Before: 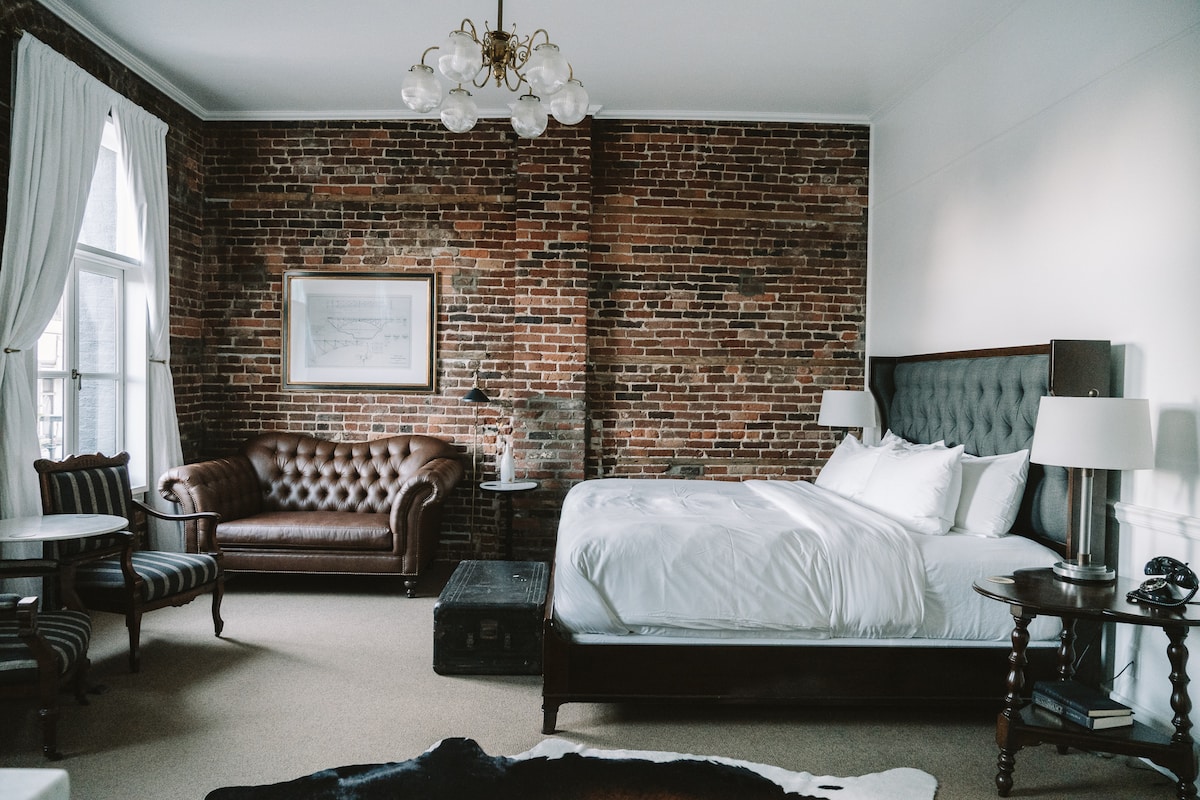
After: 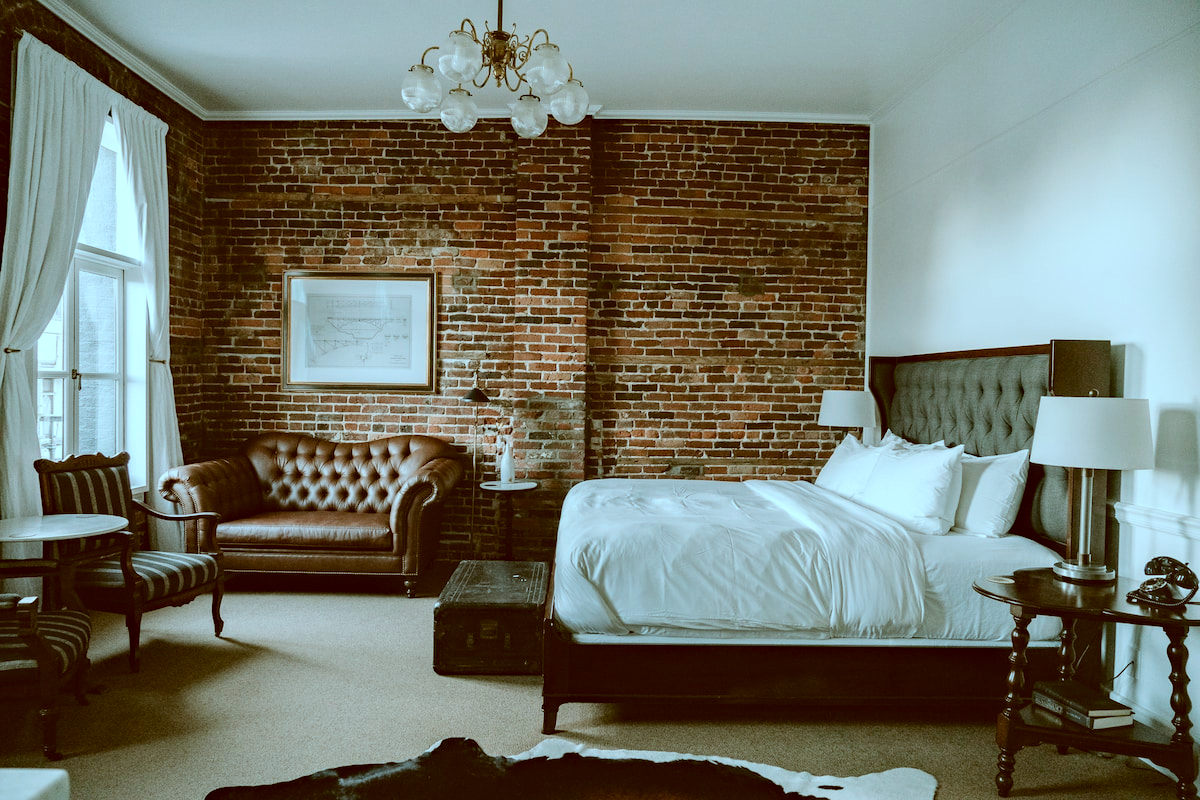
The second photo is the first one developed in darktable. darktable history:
haze removal: compatibility mode true, adaptive false
color correction: highlights a* -14.62, highlights b* -16.22, shadows a* 10.12, shadows b* 29.4
